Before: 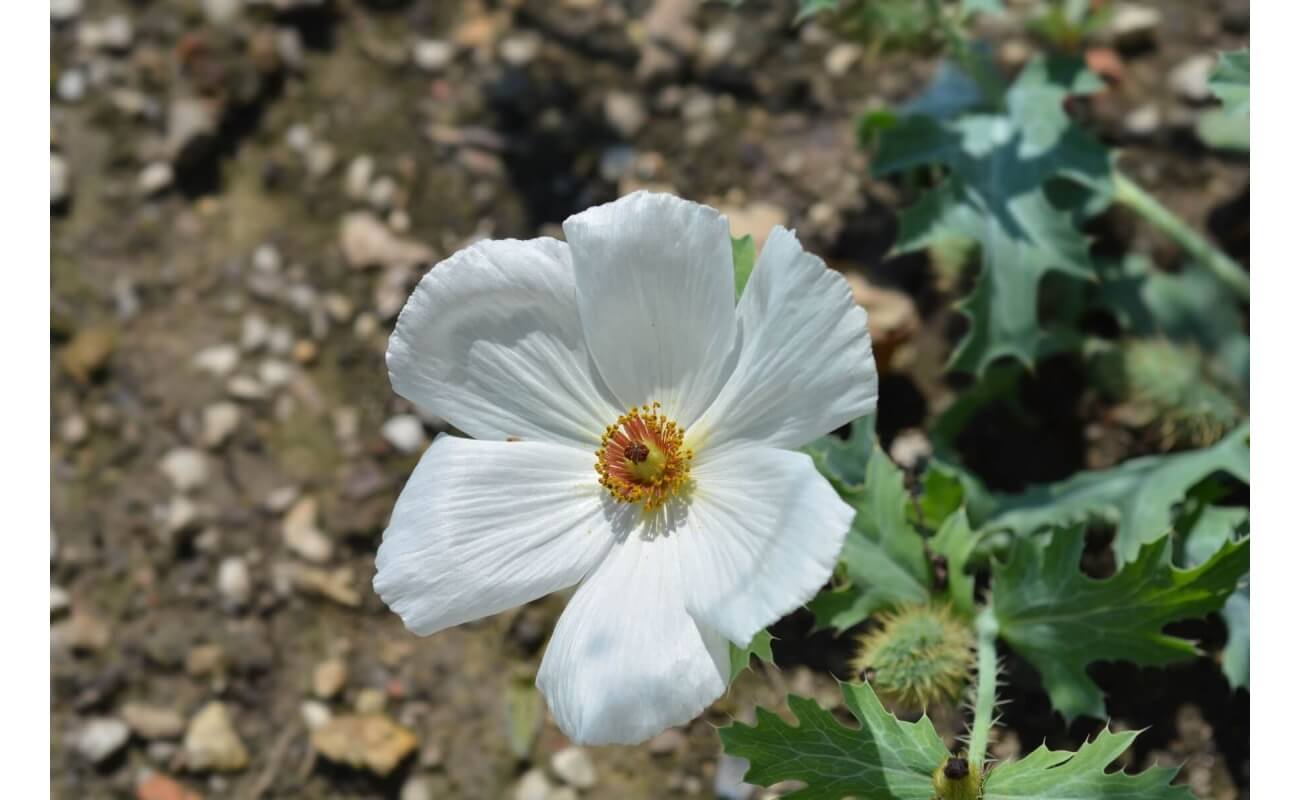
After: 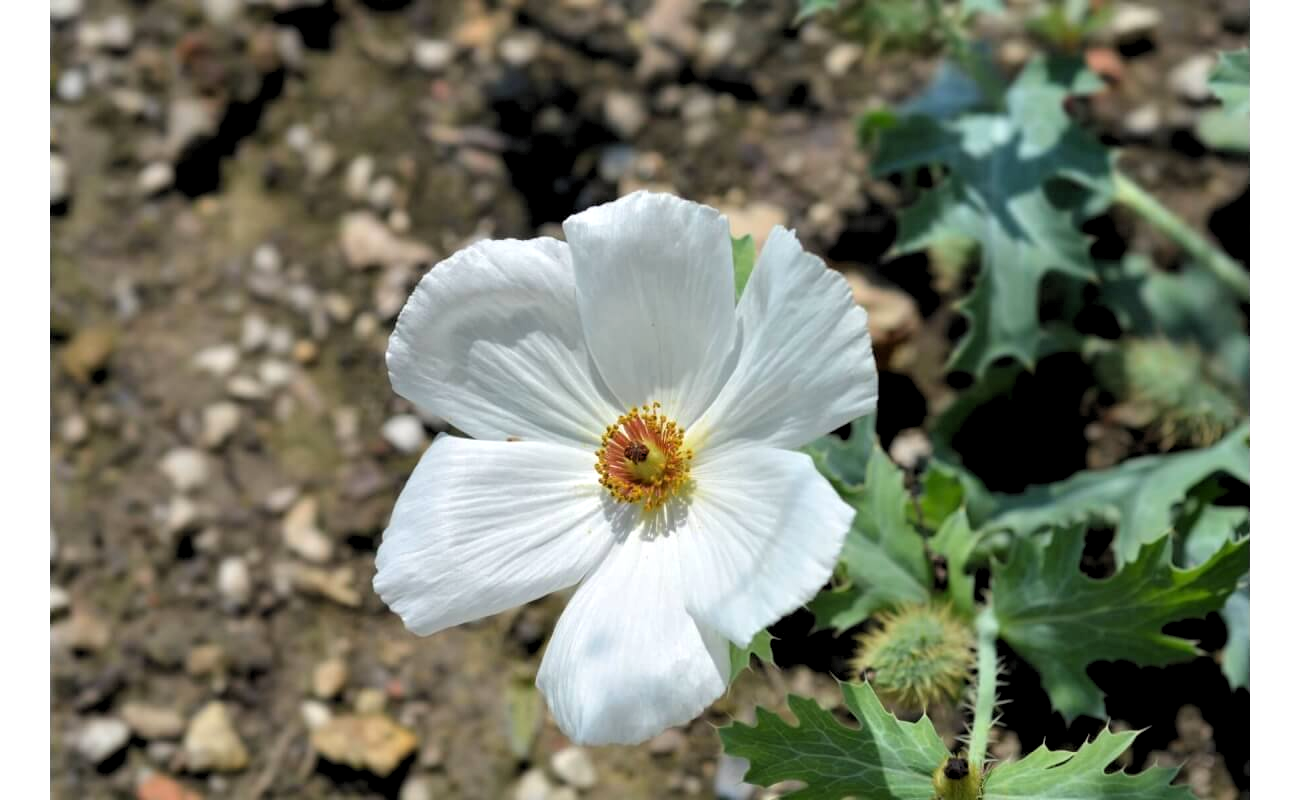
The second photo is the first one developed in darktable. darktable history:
rgb levels: levels [[0.01, 0.419, 0.839], [0, 0.5, 1], [0, 0.5, 1]]
rotate and perspective: crop left 0, crop top 0
